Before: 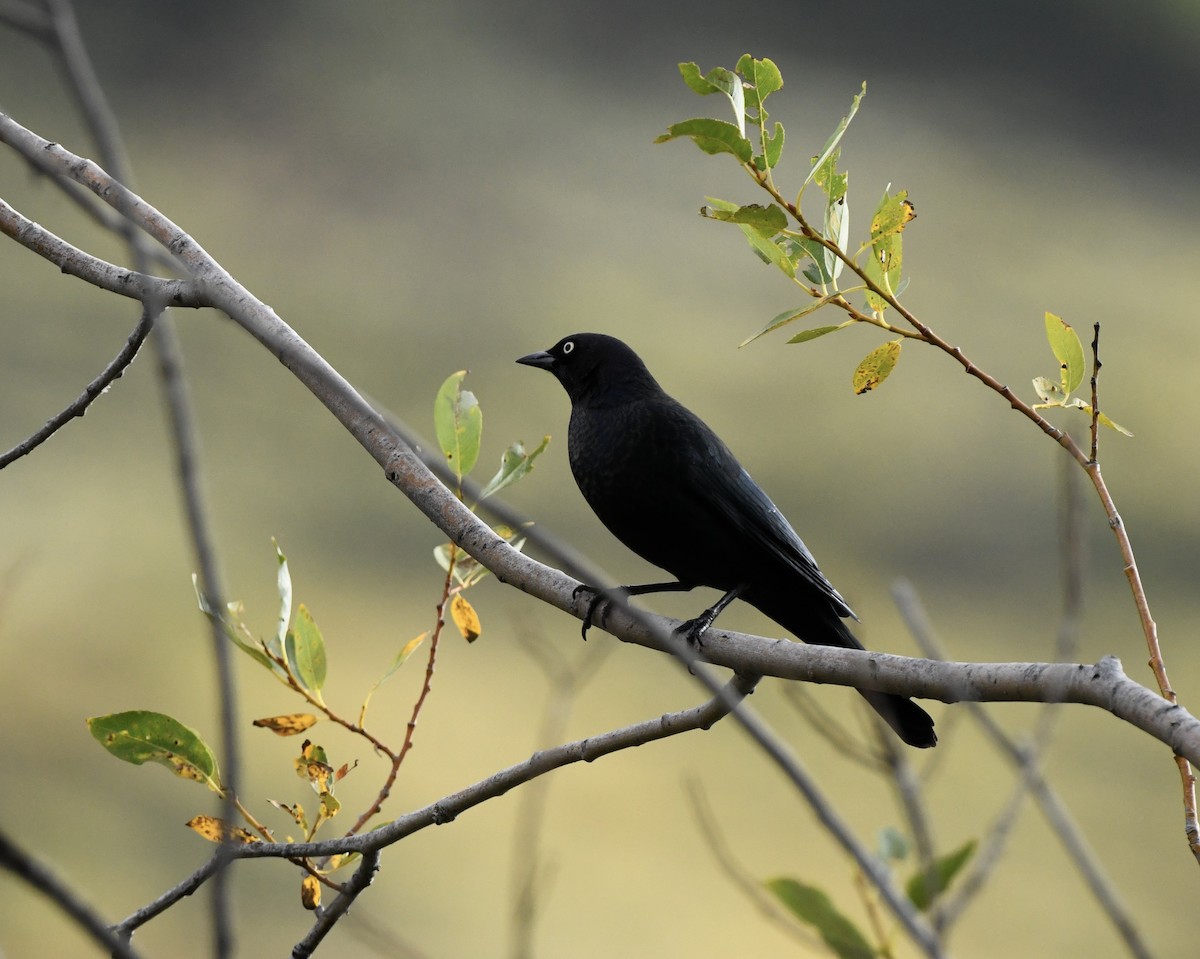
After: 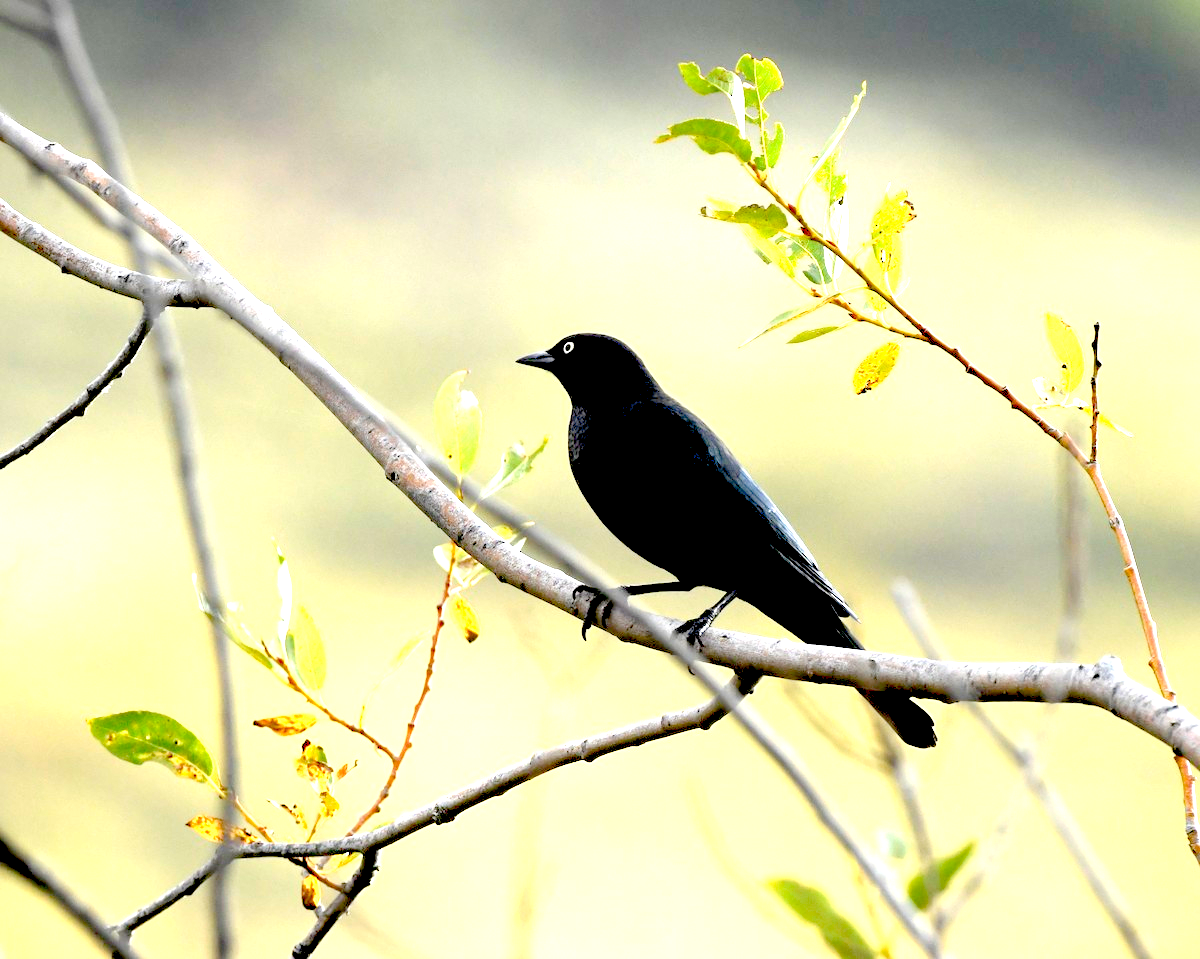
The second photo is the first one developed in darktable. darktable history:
contrast brightness saturation: saturation -0.065
levels: levels [0, 0.445, 1]
exposure: black level correction 0.016, exposure 1.776 EV, compensate exposure bias true, compensate highlight preservation false
